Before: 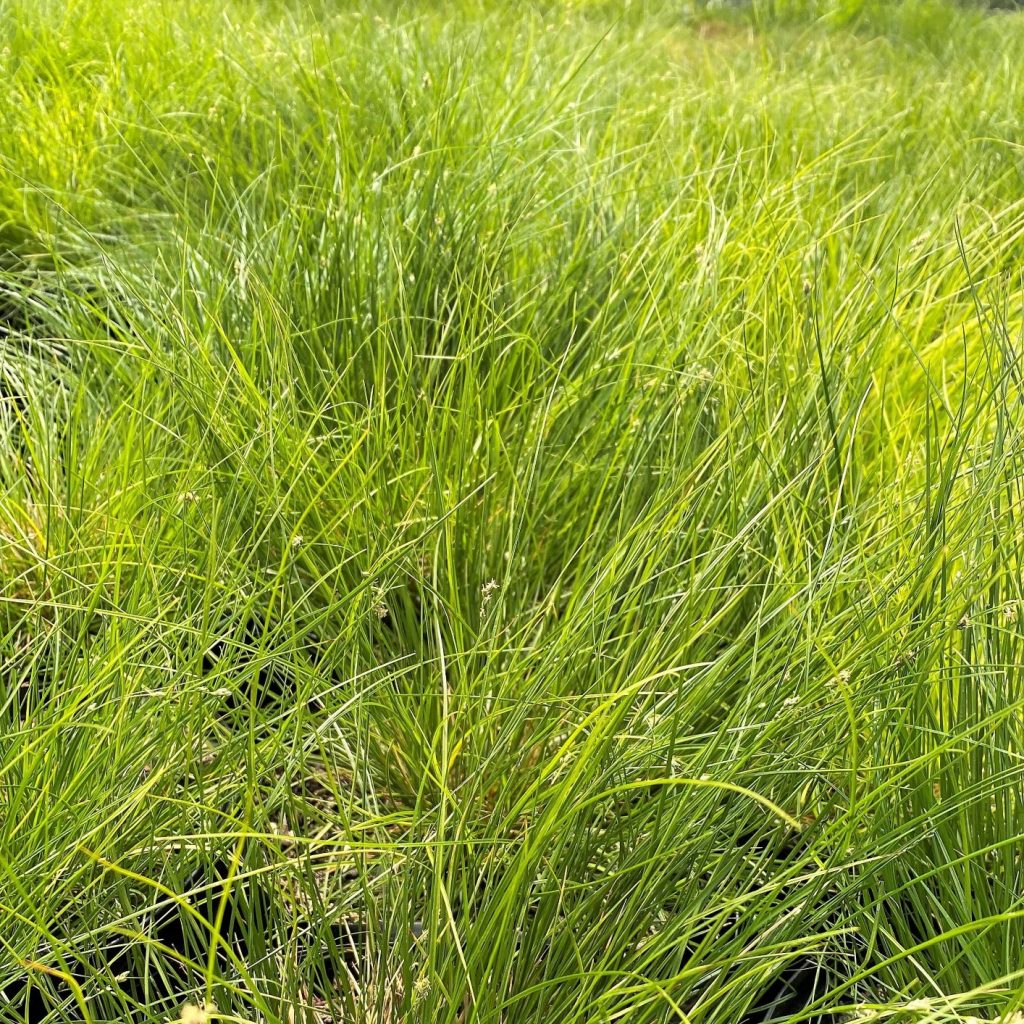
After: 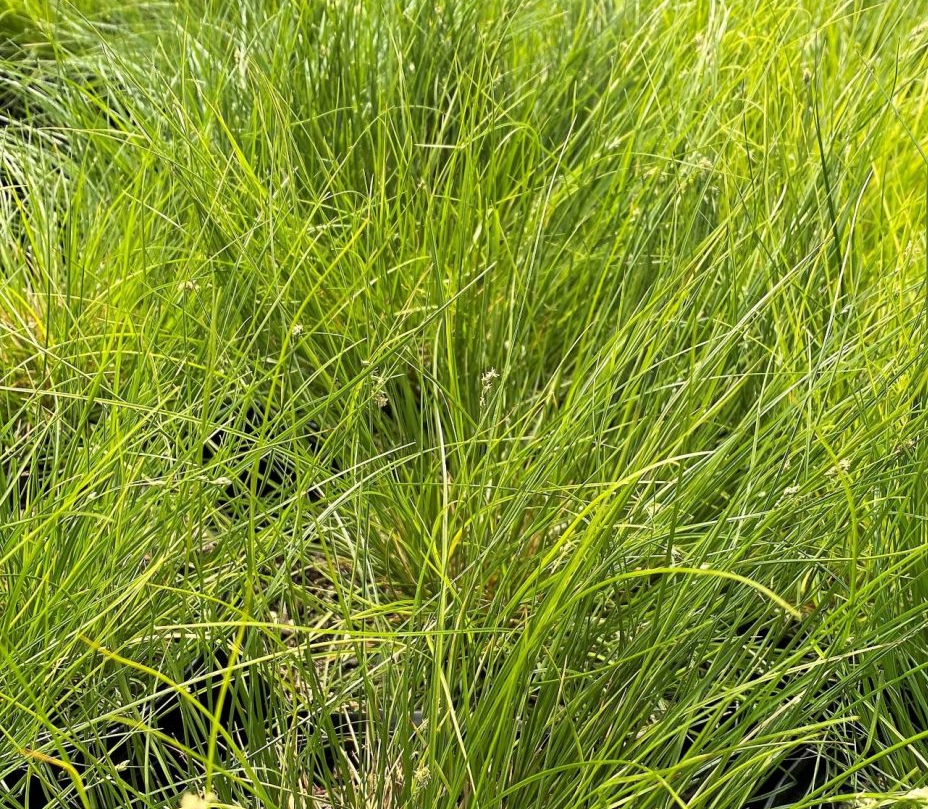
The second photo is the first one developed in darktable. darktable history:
crop: top 20.69%, right 9.33%, bottom 0.256%
